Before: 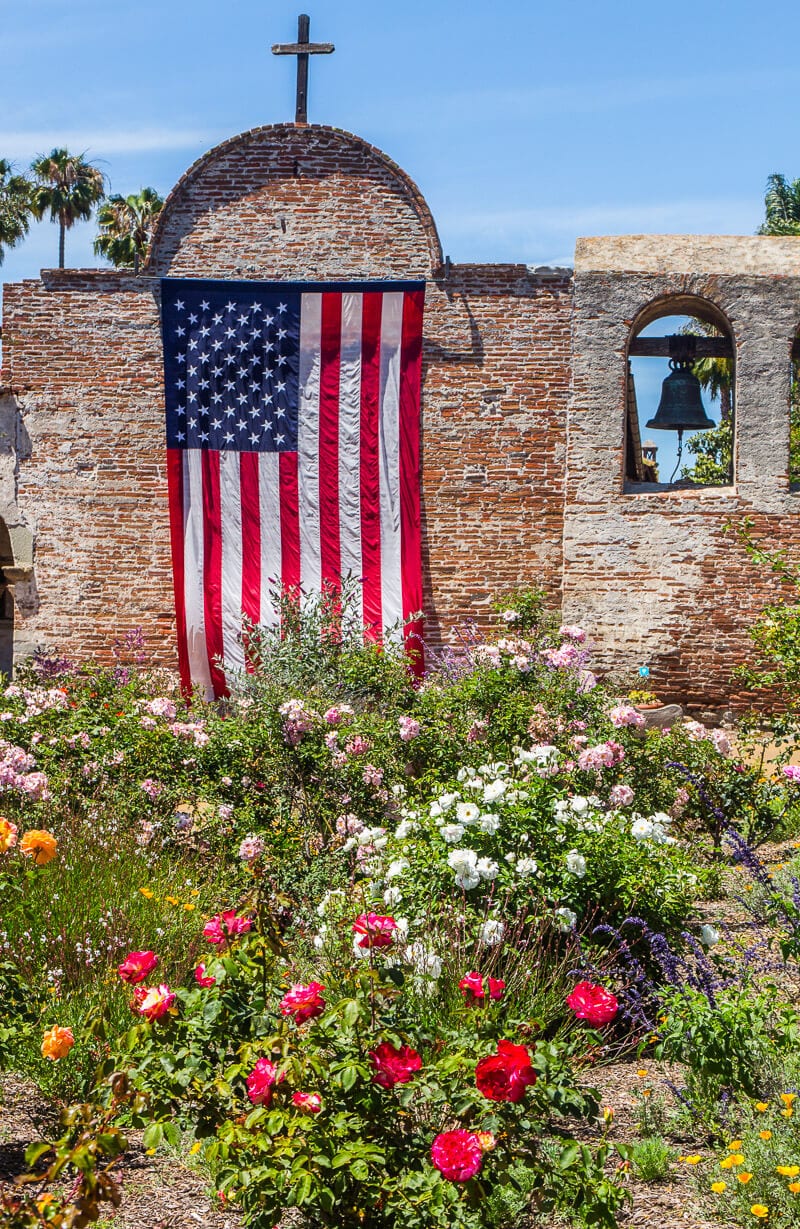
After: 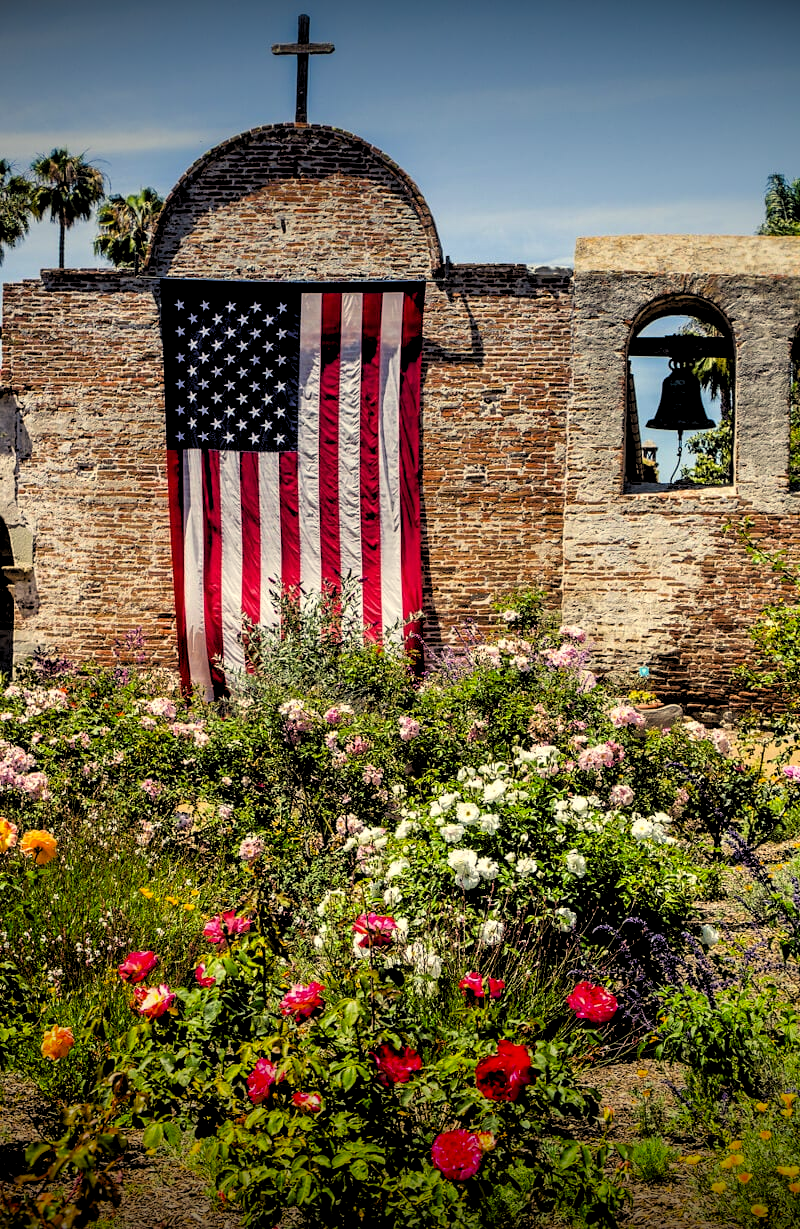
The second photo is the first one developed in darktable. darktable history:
rgb levels: levels [[0.034, 0.472, 0.904], [0, 0.5, 1], [0, 0.5, 1]]
color correction: highlights a* 1.39, highlights b* 17.83
vignetting: fall-off start 98.29%, fall-off radius 100%, brightness -1, saturation 0.5, width/height ratio 1.428
